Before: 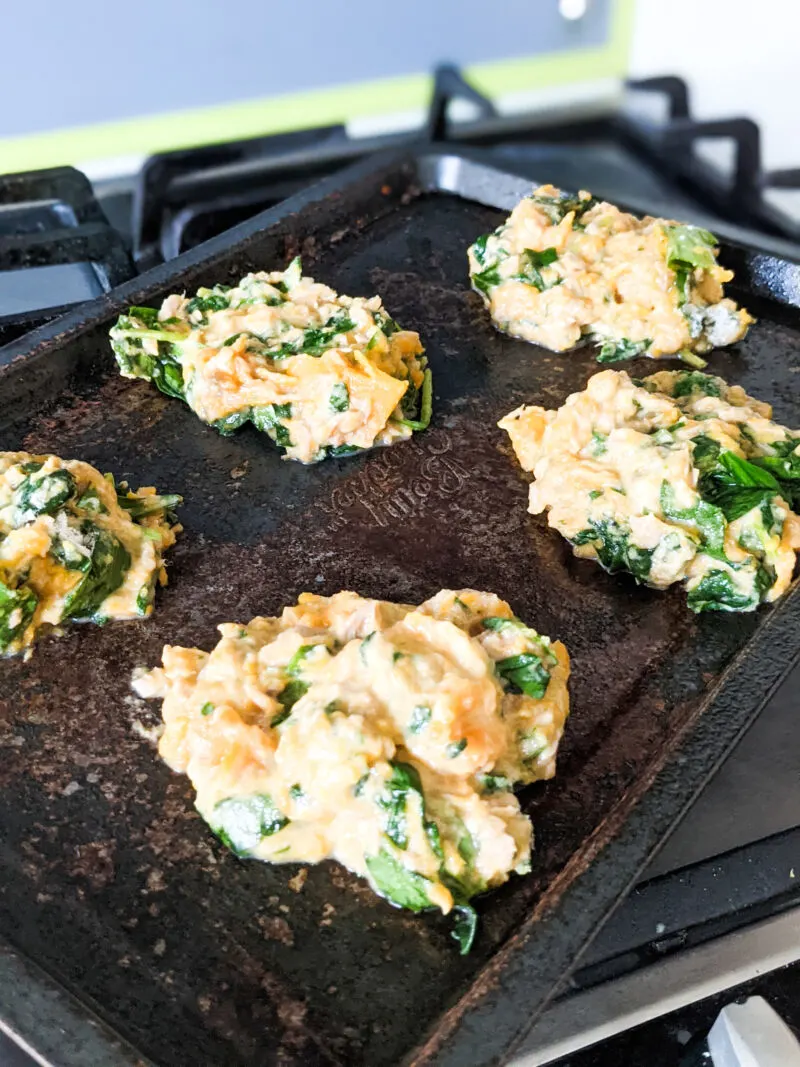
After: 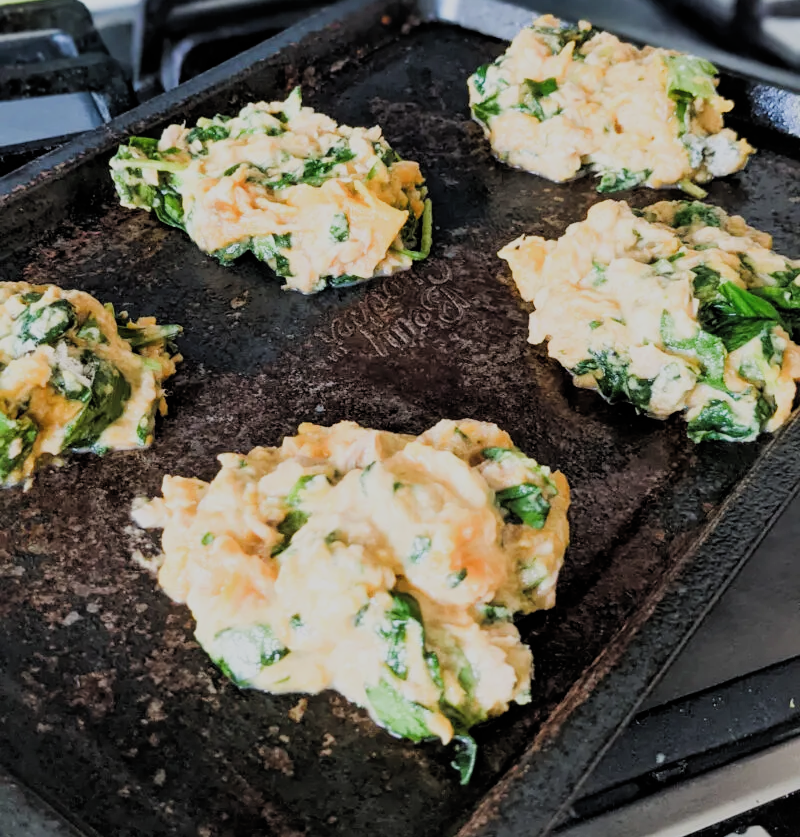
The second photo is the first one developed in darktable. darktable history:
crop and rotate: top 15.98%, bottom 5.489%
filmic rgb: black relative exposure -7.65 EV, white relative exposure 4.56 EV, threshold 5.99 EV, hardness 3.61, add noise in highlights 0, preserve chrominance luminance Y, color science v3 (2019), use custom middle-gray values true, contrast in highlights soft, enable highlight reconstruction true
